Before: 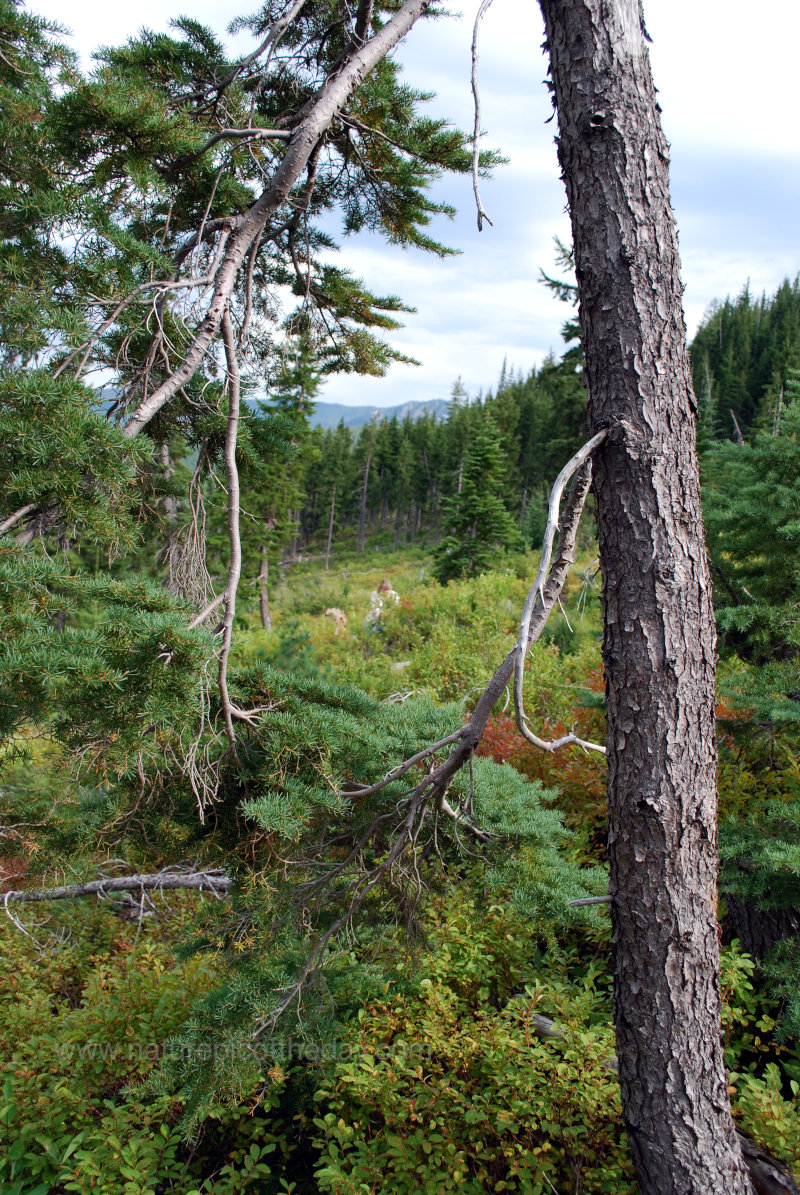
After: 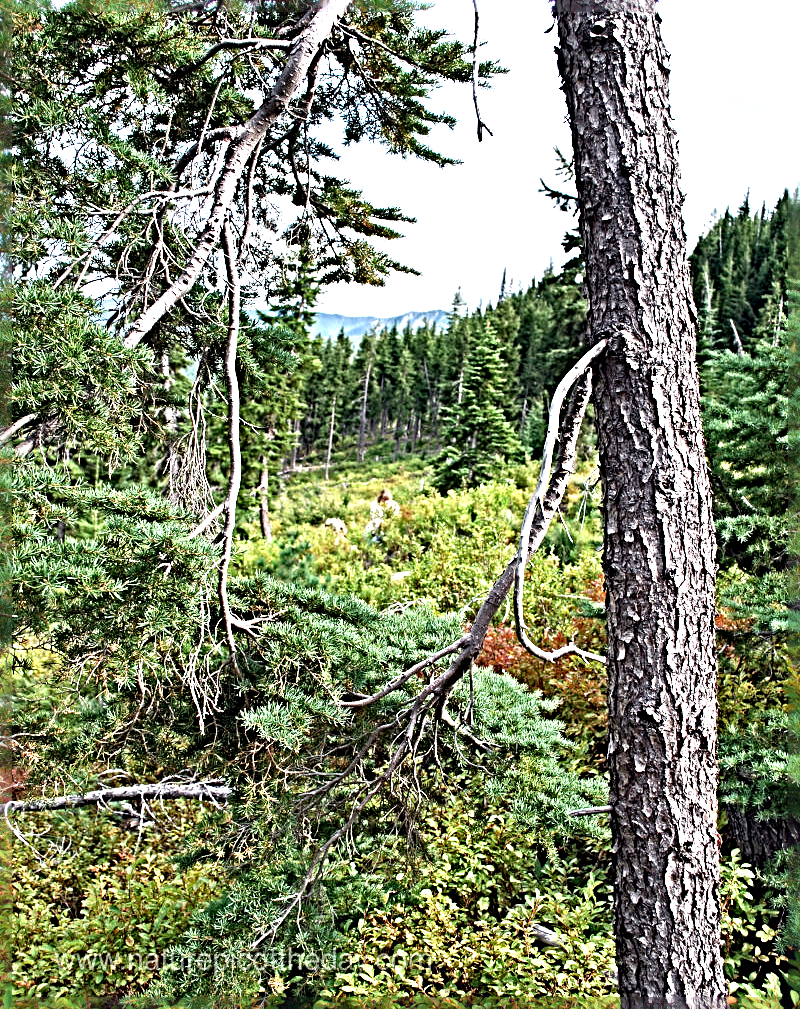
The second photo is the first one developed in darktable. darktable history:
shadows and highlights: shadows 37.25, highlights -27.19, soften with gaussian
exposure: exposure 1 EV, compensate exposure bias true, compensate highlight preservation false
sharpen: radius 6.25, amount 1.8, threshold 0.201
crop: top 7.572%, bottom 7.924%
